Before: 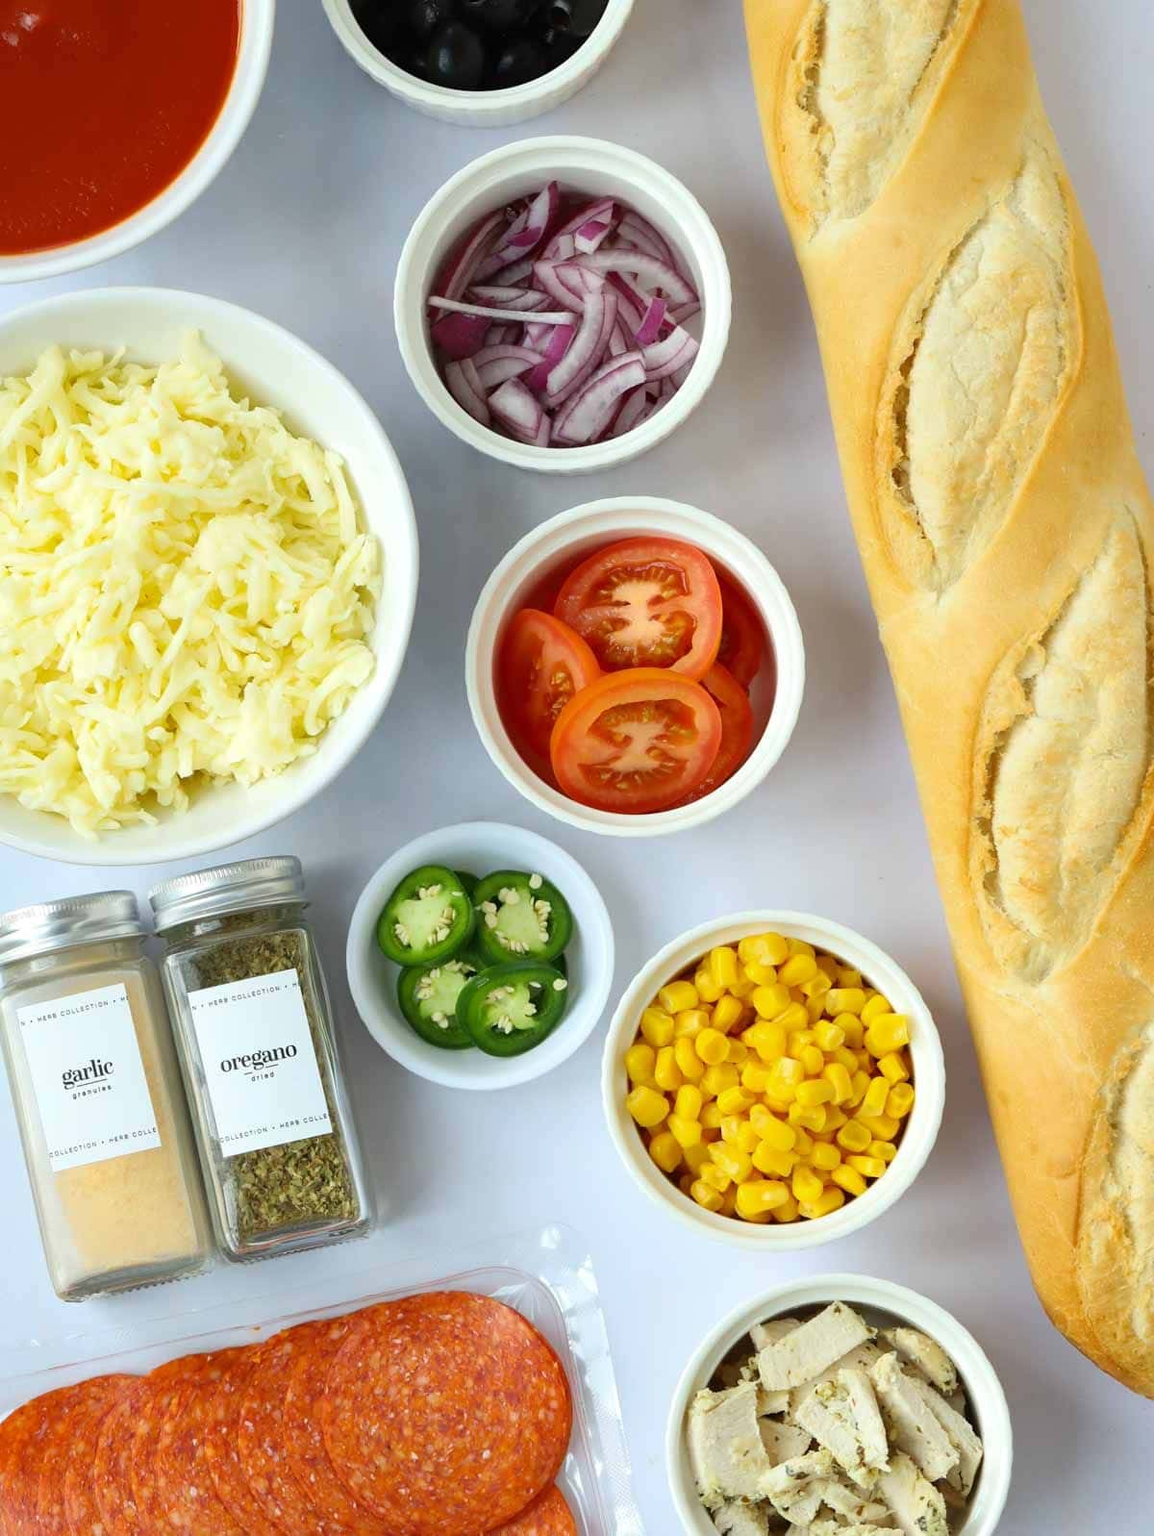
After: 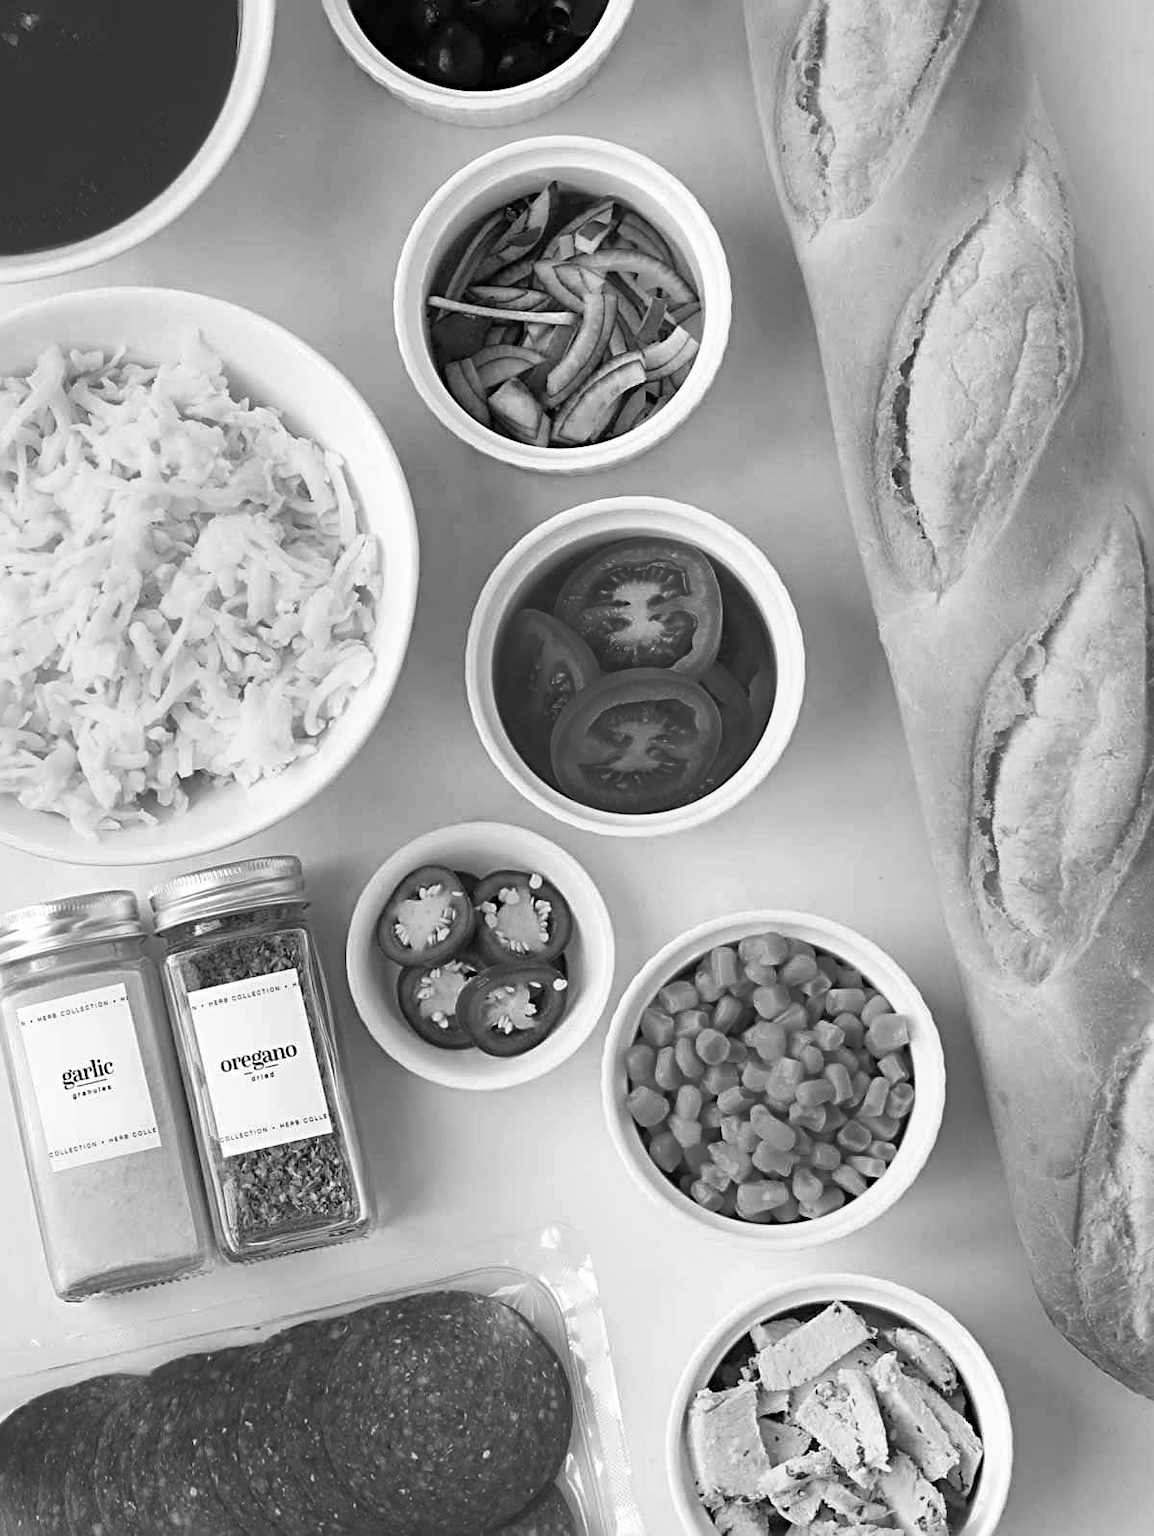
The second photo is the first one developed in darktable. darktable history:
sharpen: radius 4
white balance: red 1.045, blue 0.932
velvia: on, module defaults
monochrome: a 0, b 0, size 0.5, highlights 0.57
